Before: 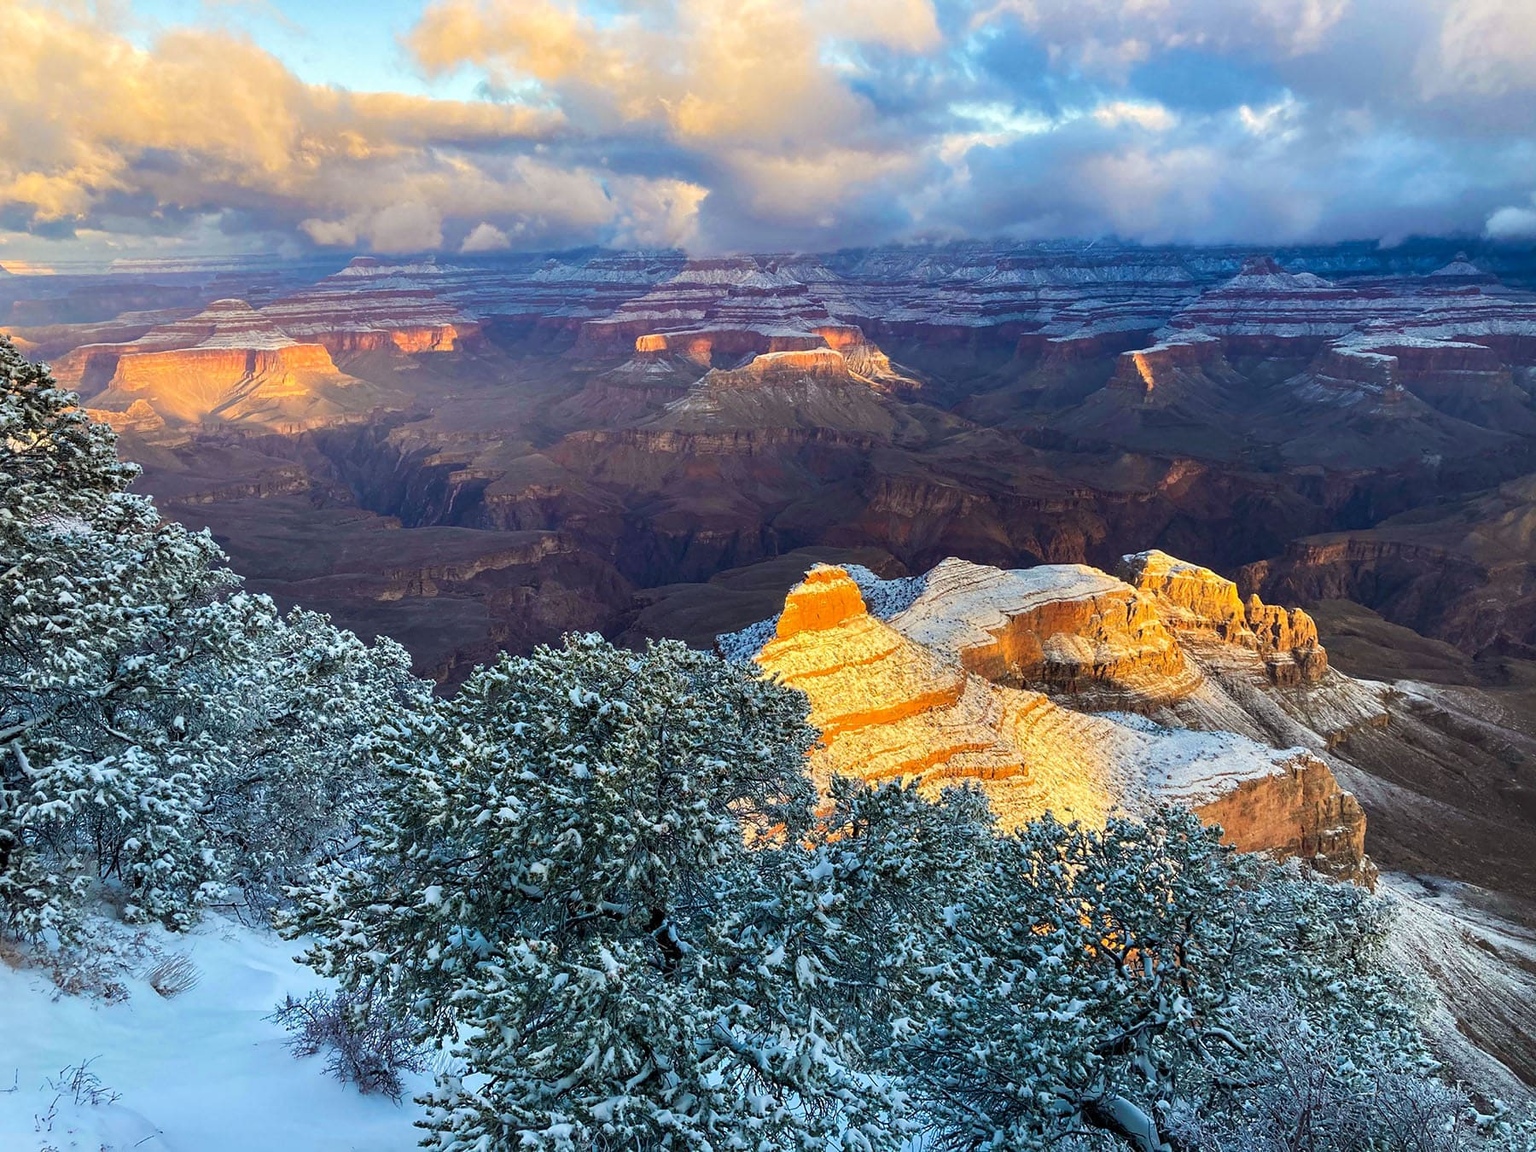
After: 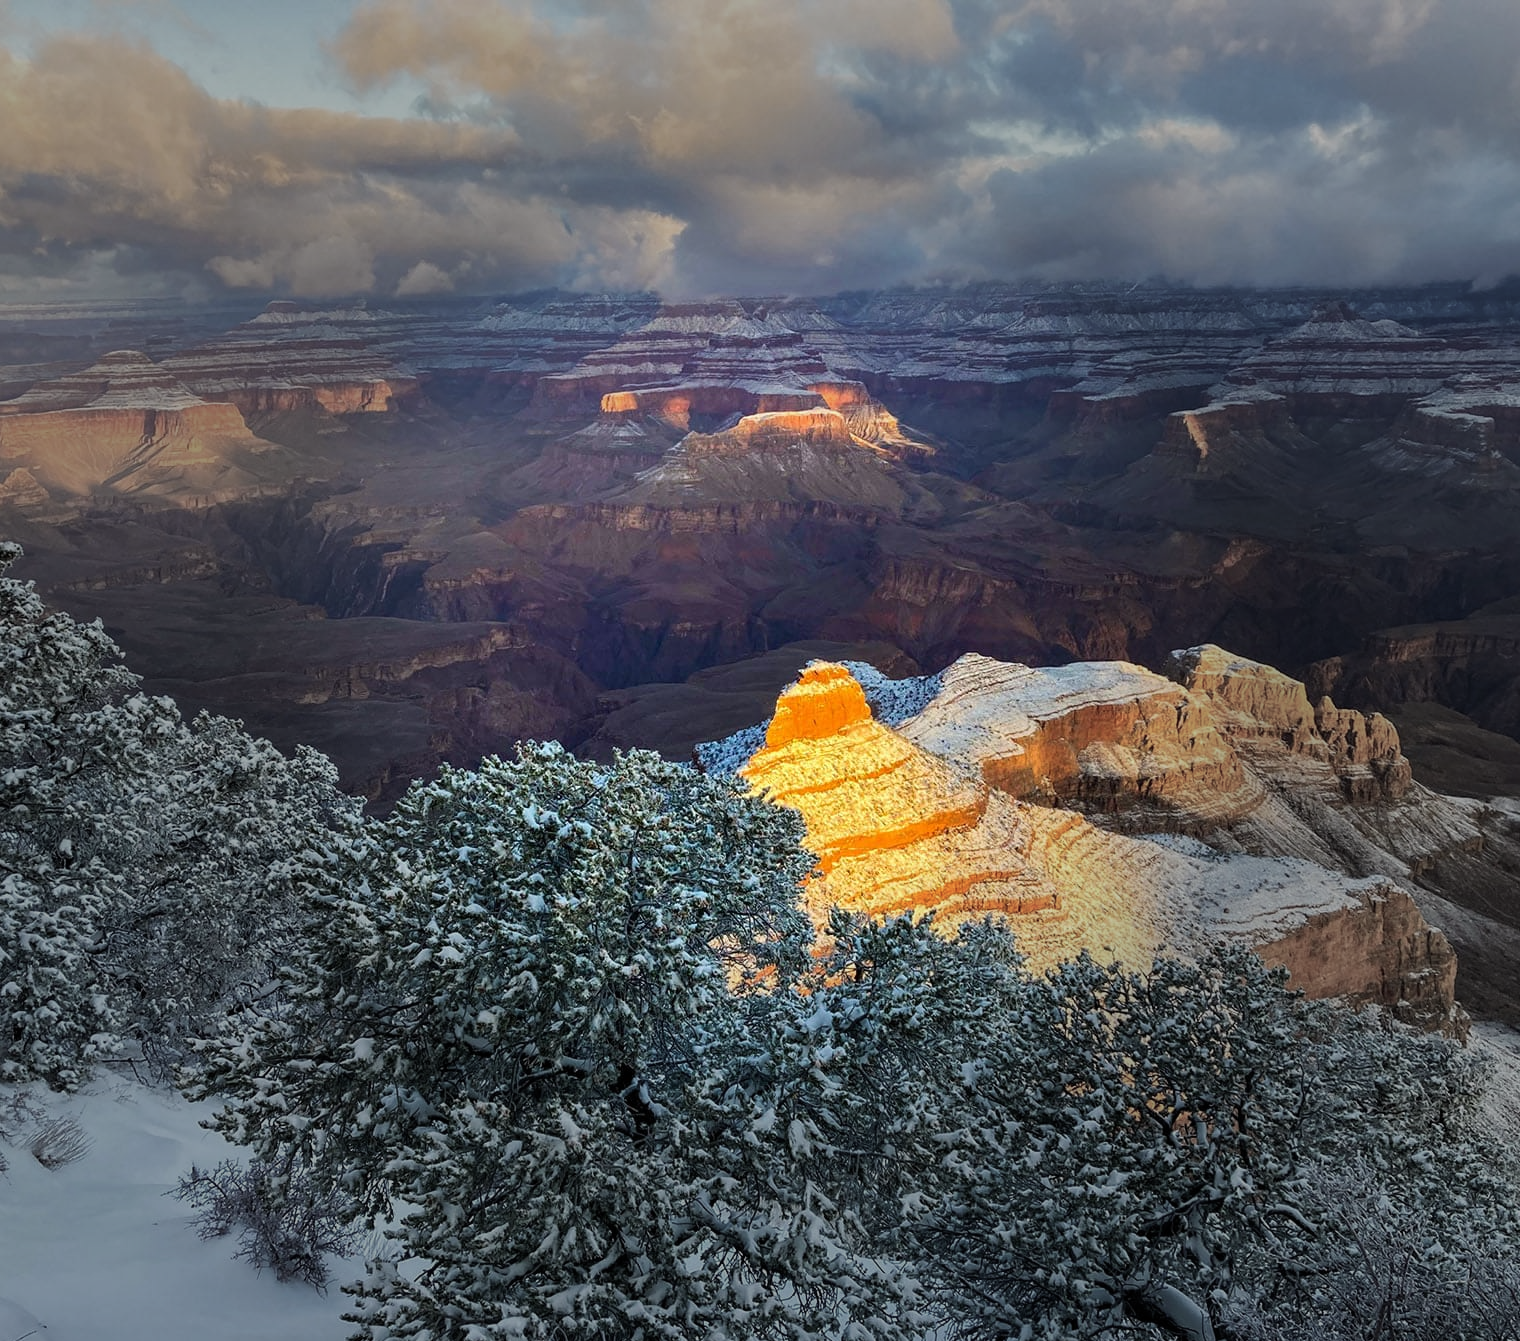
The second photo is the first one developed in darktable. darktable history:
vignetting: fall-off start 31.28%, fall-off radius 34.64%, brightness -0.575
crop: left 8.026%, right 7.374%
